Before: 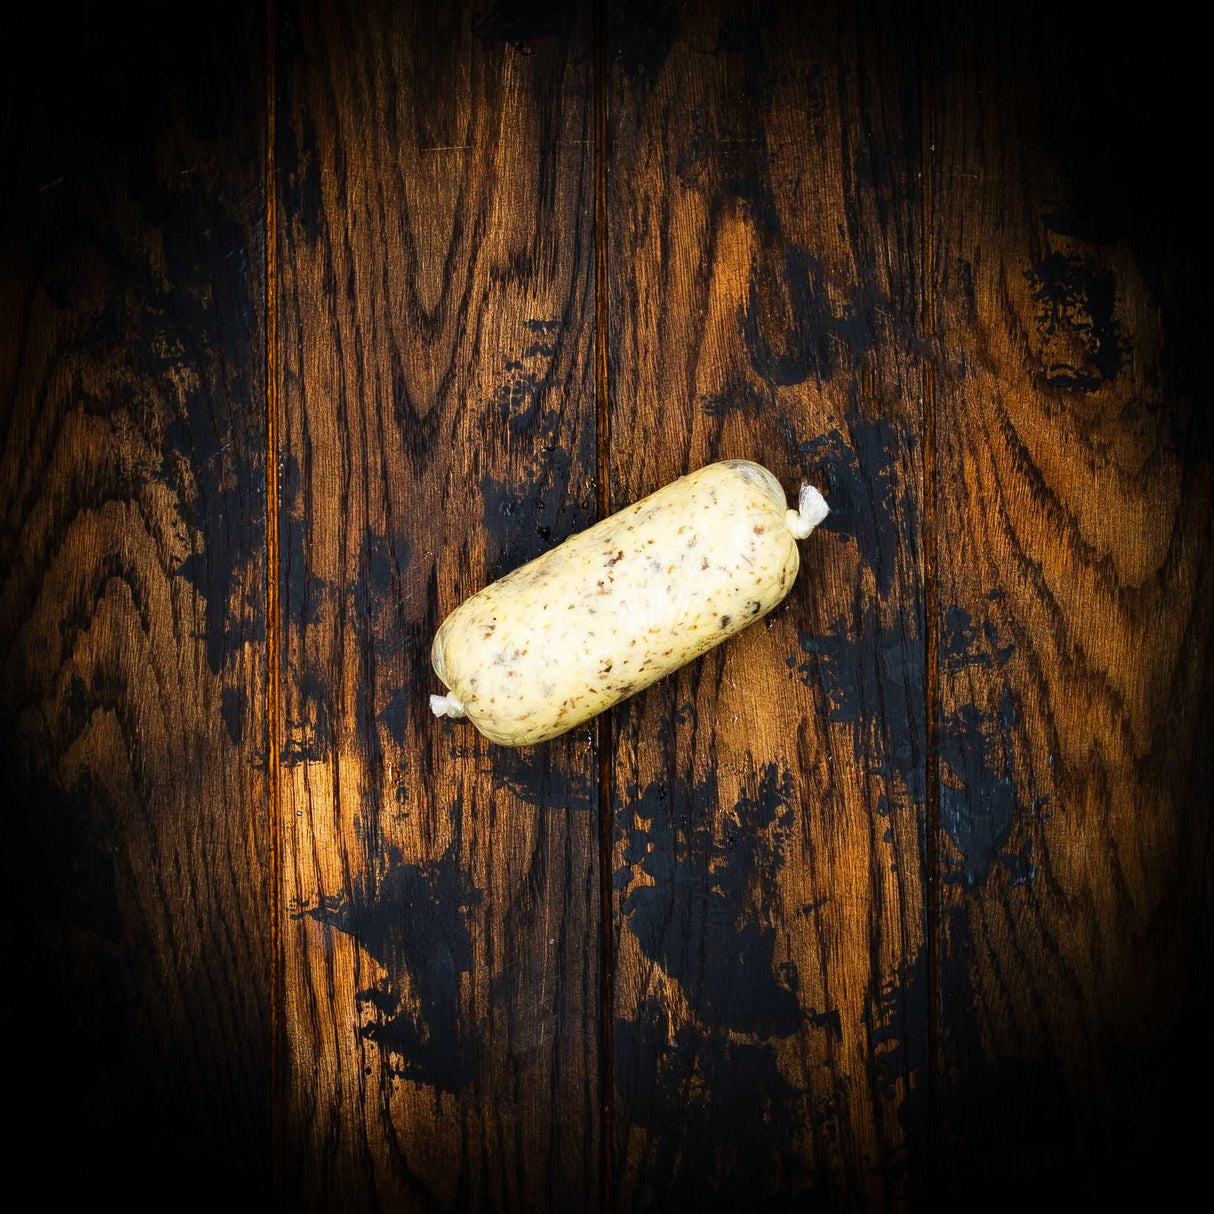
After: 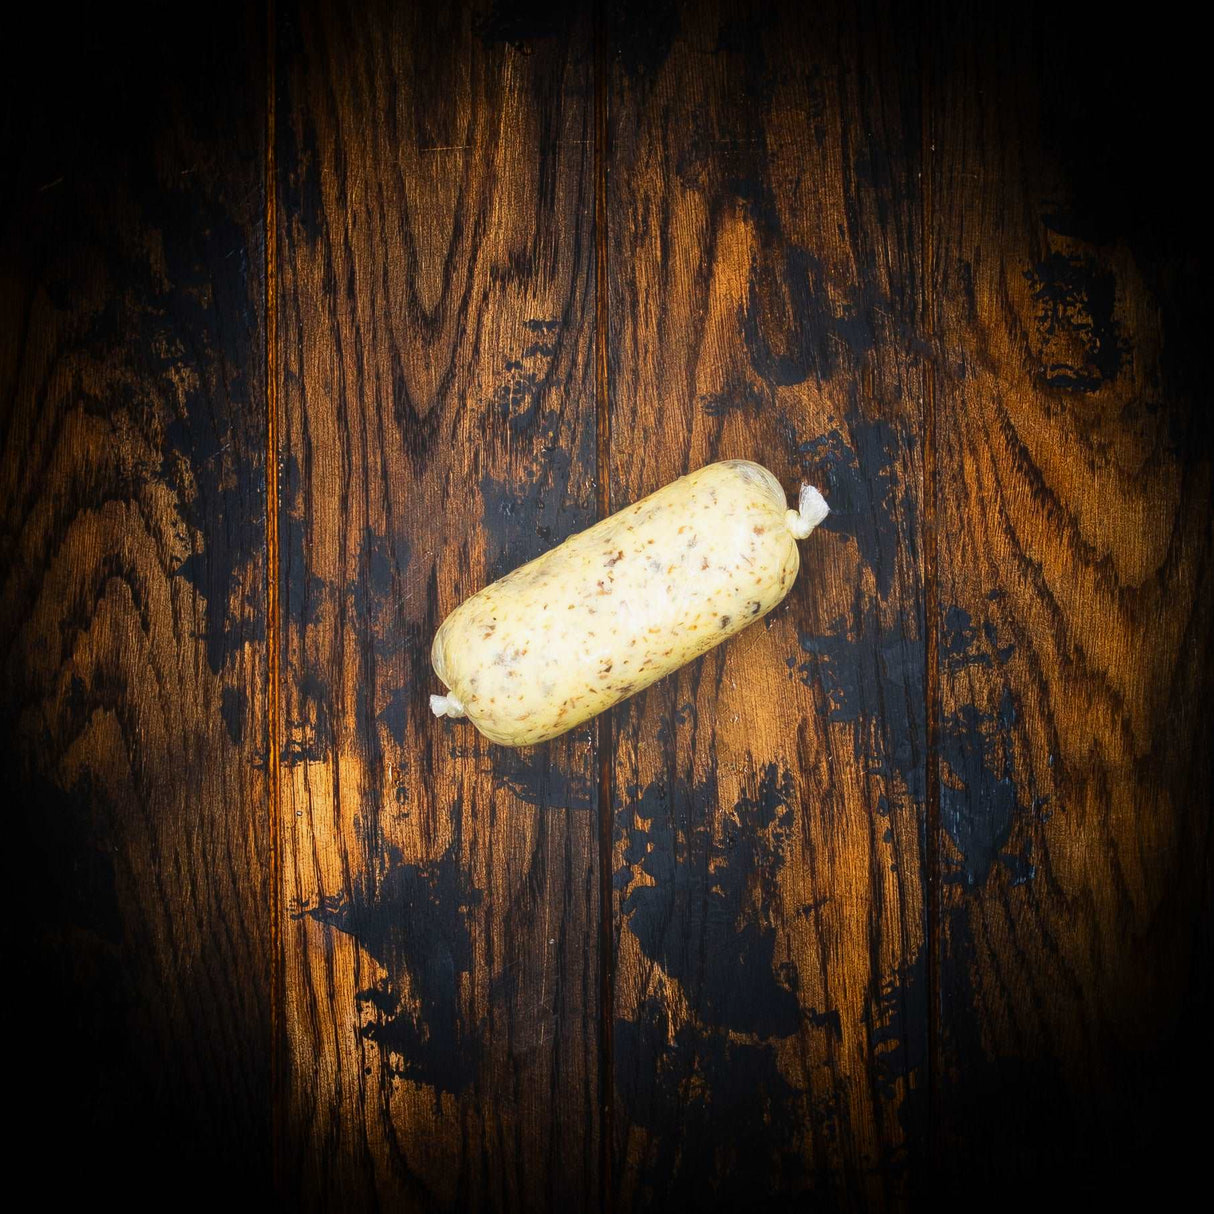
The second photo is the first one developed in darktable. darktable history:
bloom: size 38%, threshold 95%, strength 30%
shadows and highlights: shadows -20, white point adjustment -2, highlights -35
